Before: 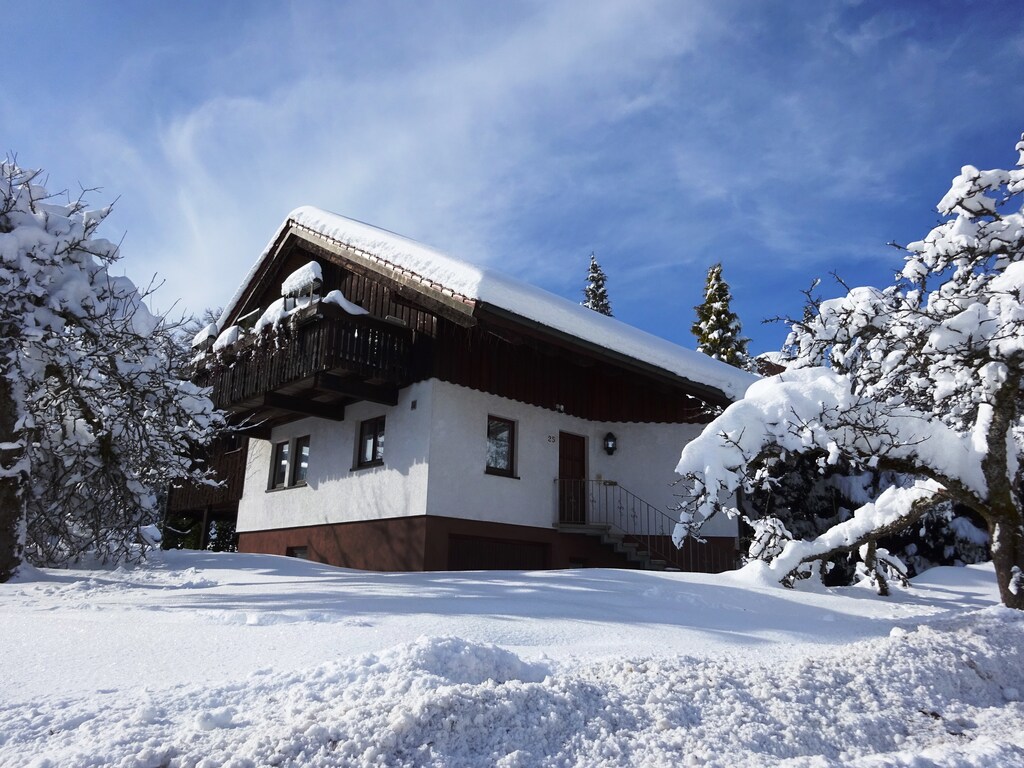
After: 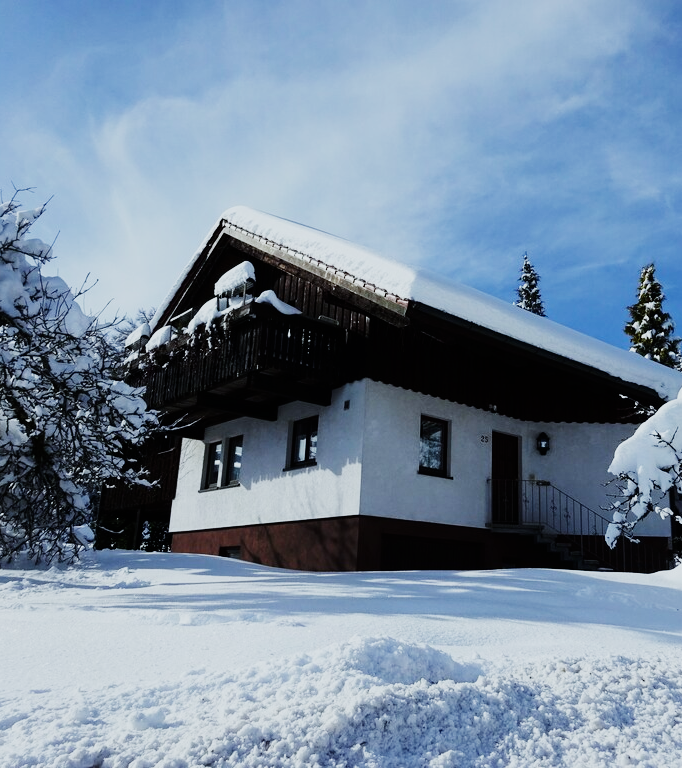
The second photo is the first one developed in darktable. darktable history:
rgb levels: preserve colors max RGB
sigmoid: contrast 1.69, skew -0.23, preserve hue 0%, red attenuation 0.1, red rotation 0.035, green attenuation 0.1, green rotation -0.017, blue attenuation 0.15, blue rotation -0.052, base primaries Rec2020
color calibration: illuminant Planckian (black body), adaptation linear Bradford (ICC v4), x 0.361, y 0.366, temperature 4511.61 K, saturation algorithm version 1 (2020)
crop and rotate: left 6.617%, right 26.717%
white balance: red 0.986, blue 1.01
